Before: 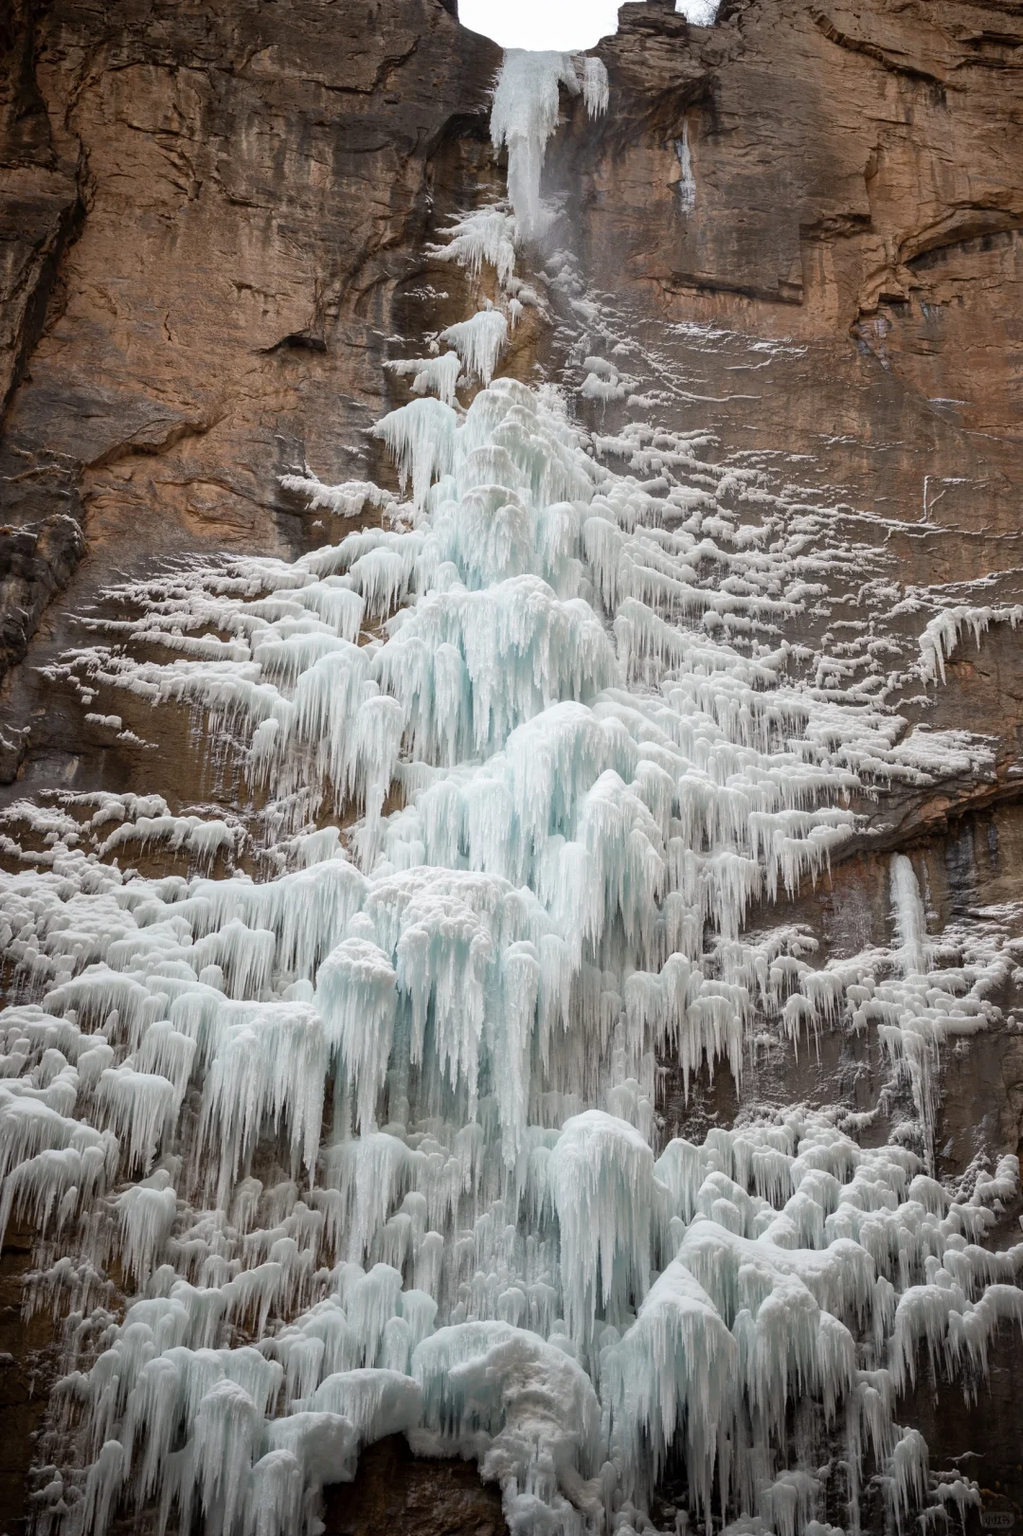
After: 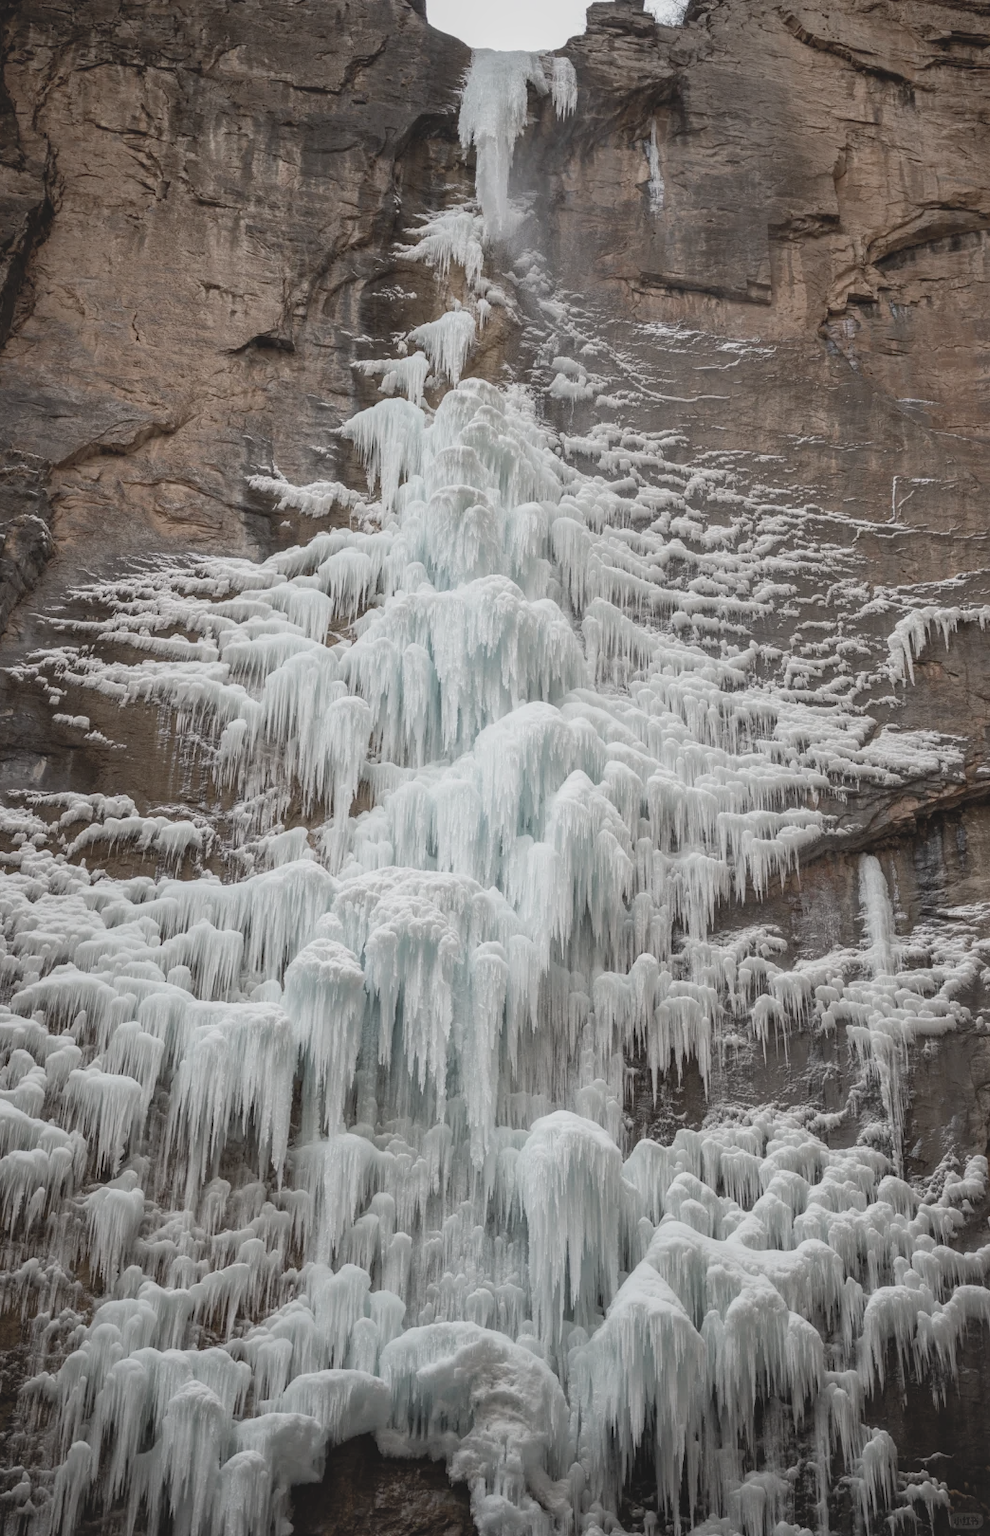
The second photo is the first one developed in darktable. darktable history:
crop and rotate: left 3.173%
contrast brightness saturation: contrast -0.246, saturation -0.443
local contrast: on, module defaults
